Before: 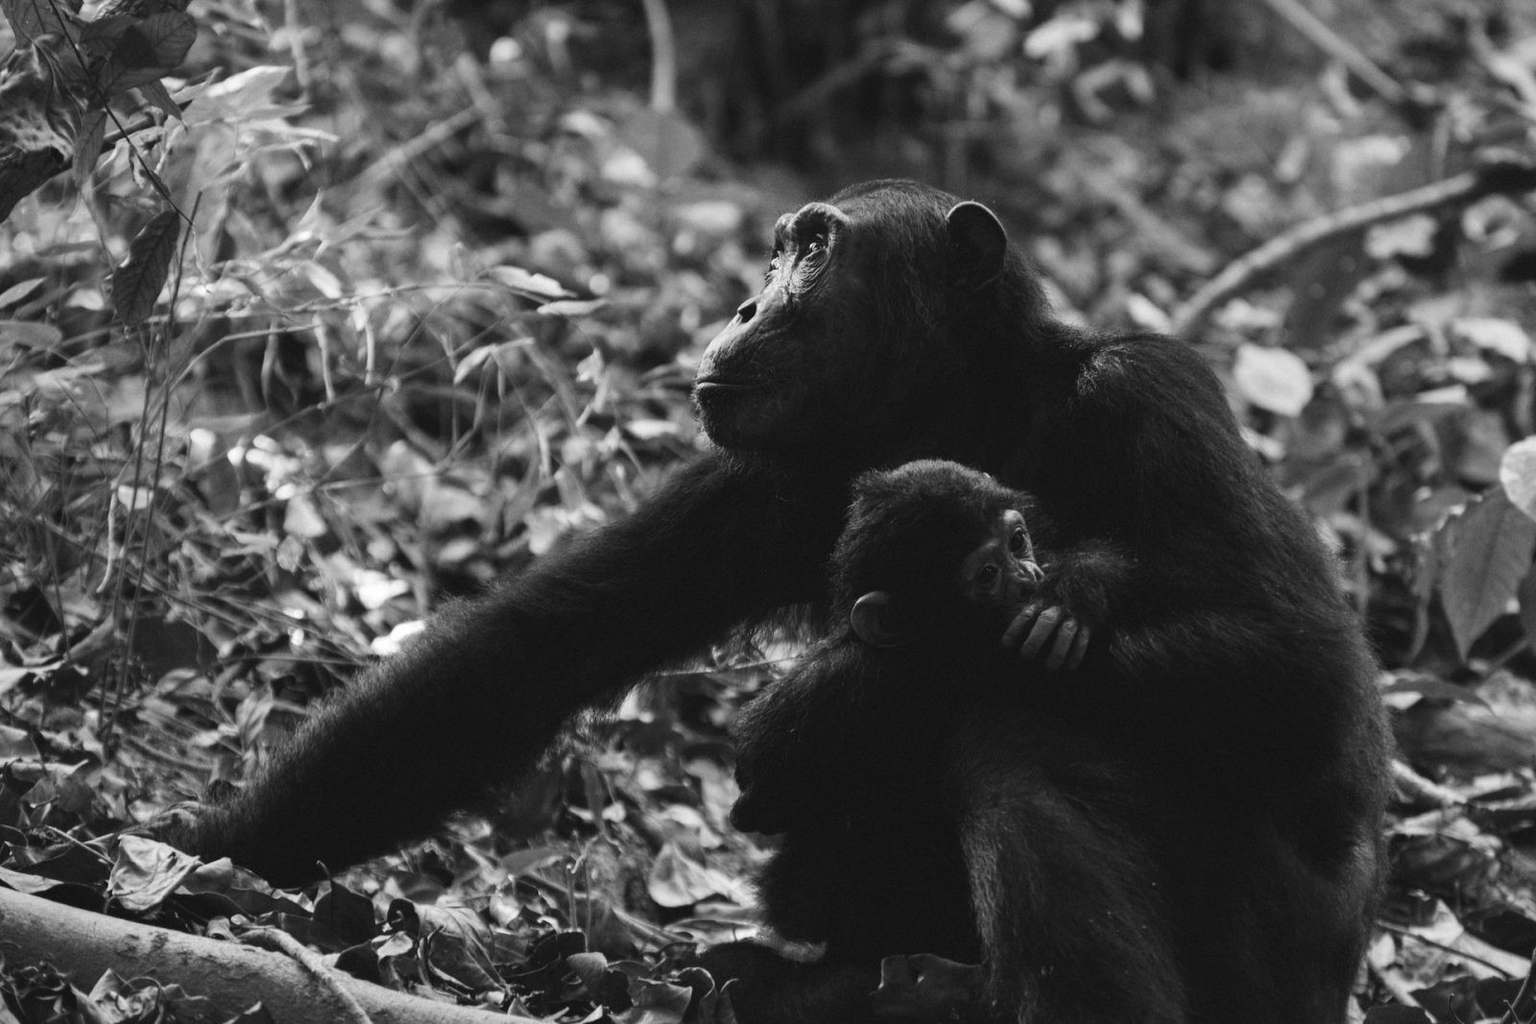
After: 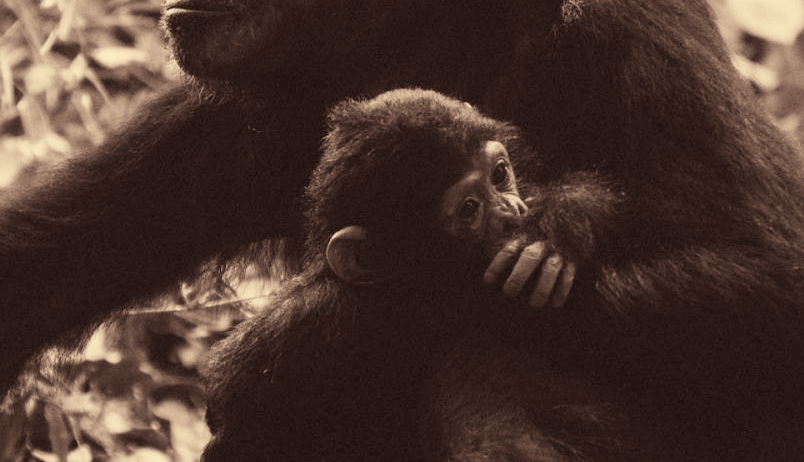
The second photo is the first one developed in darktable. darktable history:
filmic rgb: black relative exposure -7.65 EV, white relative exposure 4.56 EV, hardness 3.61, color science v6 (2022)
exposure: exposure 1 EV, compensate highlight preservation false
crop: left 35.03%, top 36.625%, right 14.663%, bottom 20.057%
white balance: red 1.123, blue 0.83
rgb levels: mode RGB, independent channels, levels [[0, 0.474, 1], [0, 0.5, 1], [0, 0.5, 1]]
